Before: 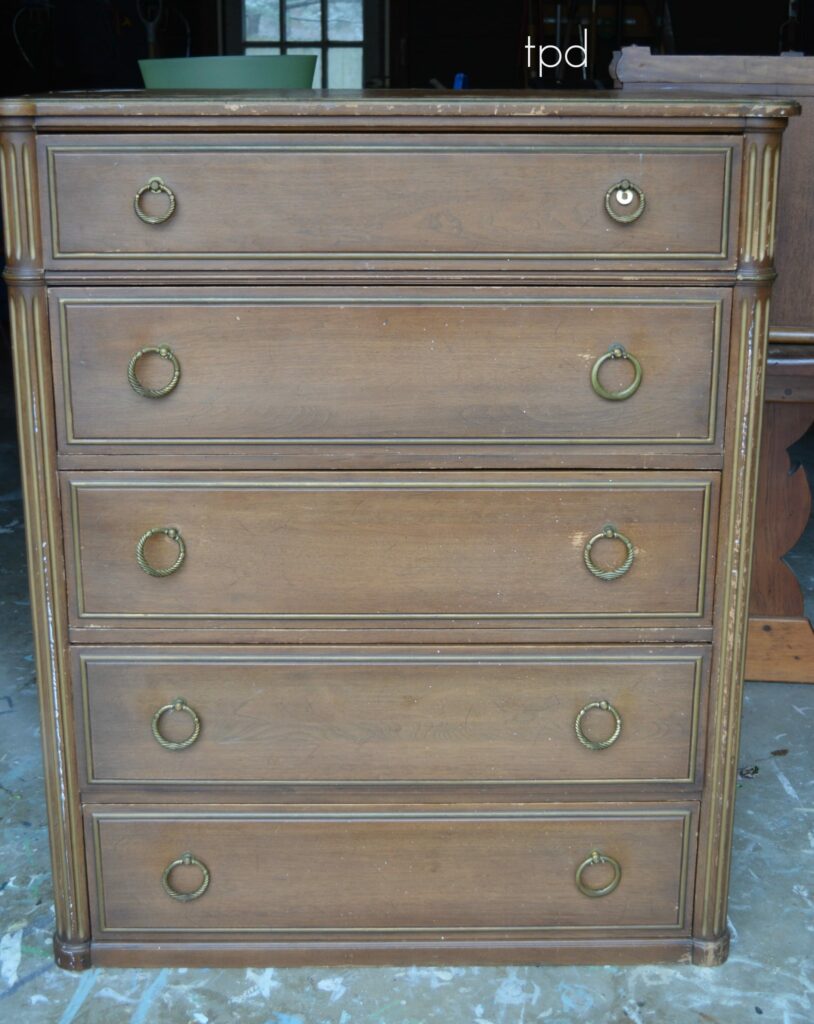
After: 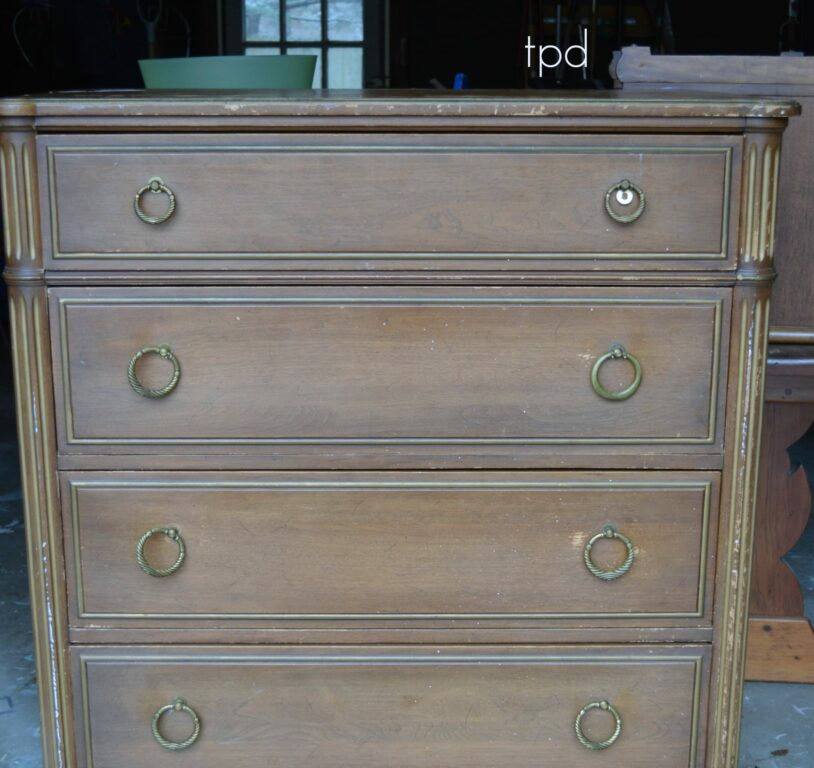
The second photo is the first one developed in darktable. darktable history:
crop: bottom 24.988%
white balance: red 0.967, blue 1.049
